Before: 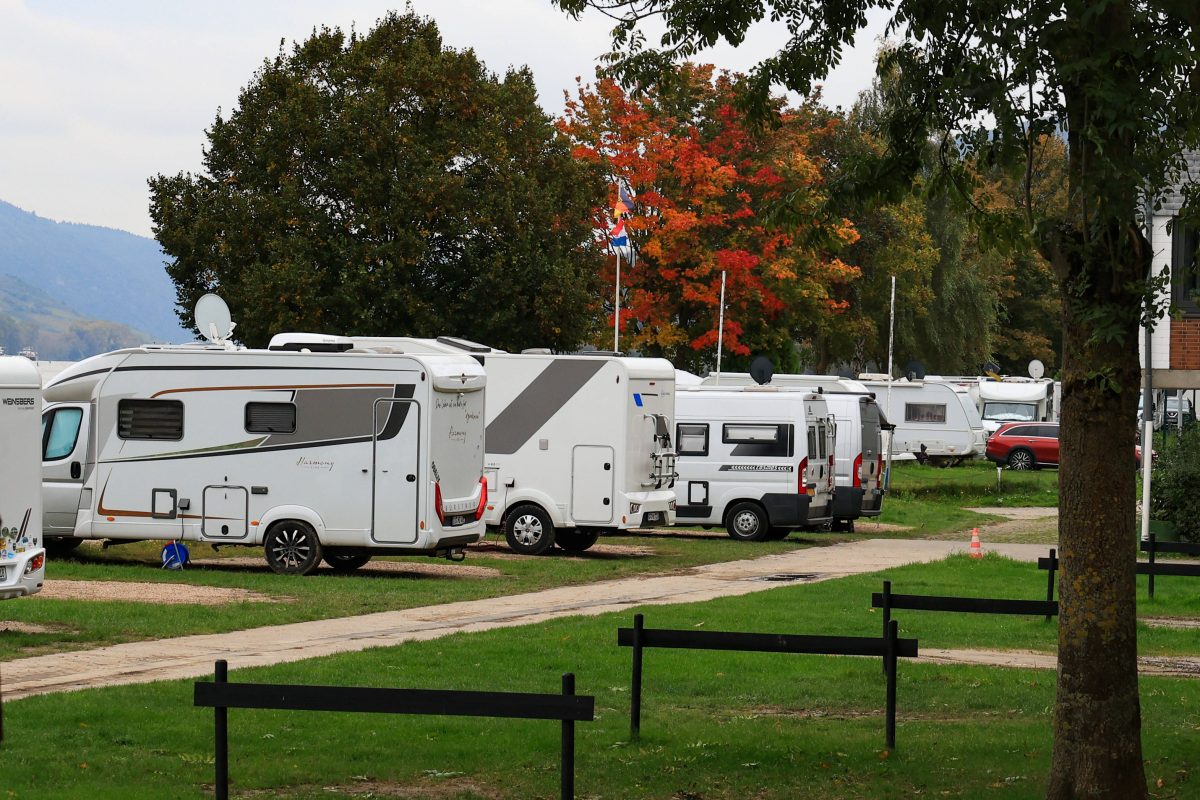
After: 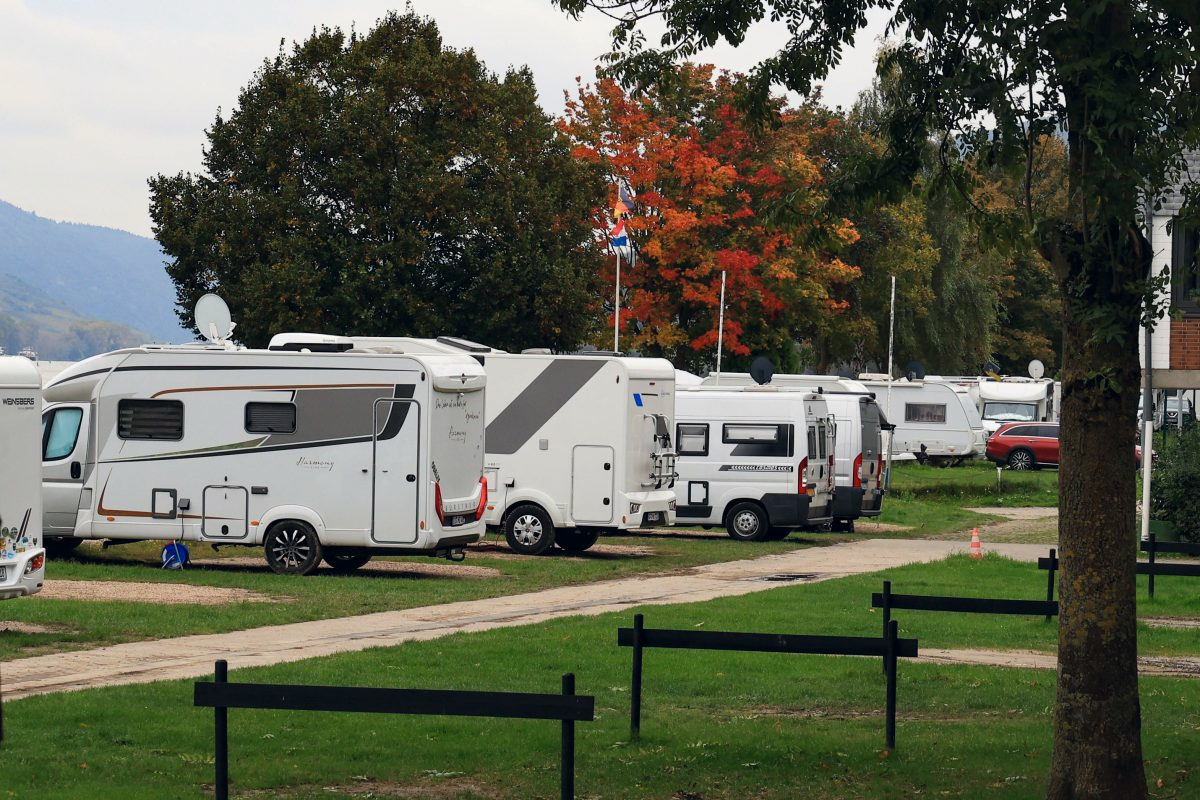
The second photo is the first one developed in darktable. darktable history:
color correction: highlights a* 0.397, highlights b* 2.7, shadows a* -0.717, shadows b* -4.69
contrast brightness saturation: saturation -0.07
